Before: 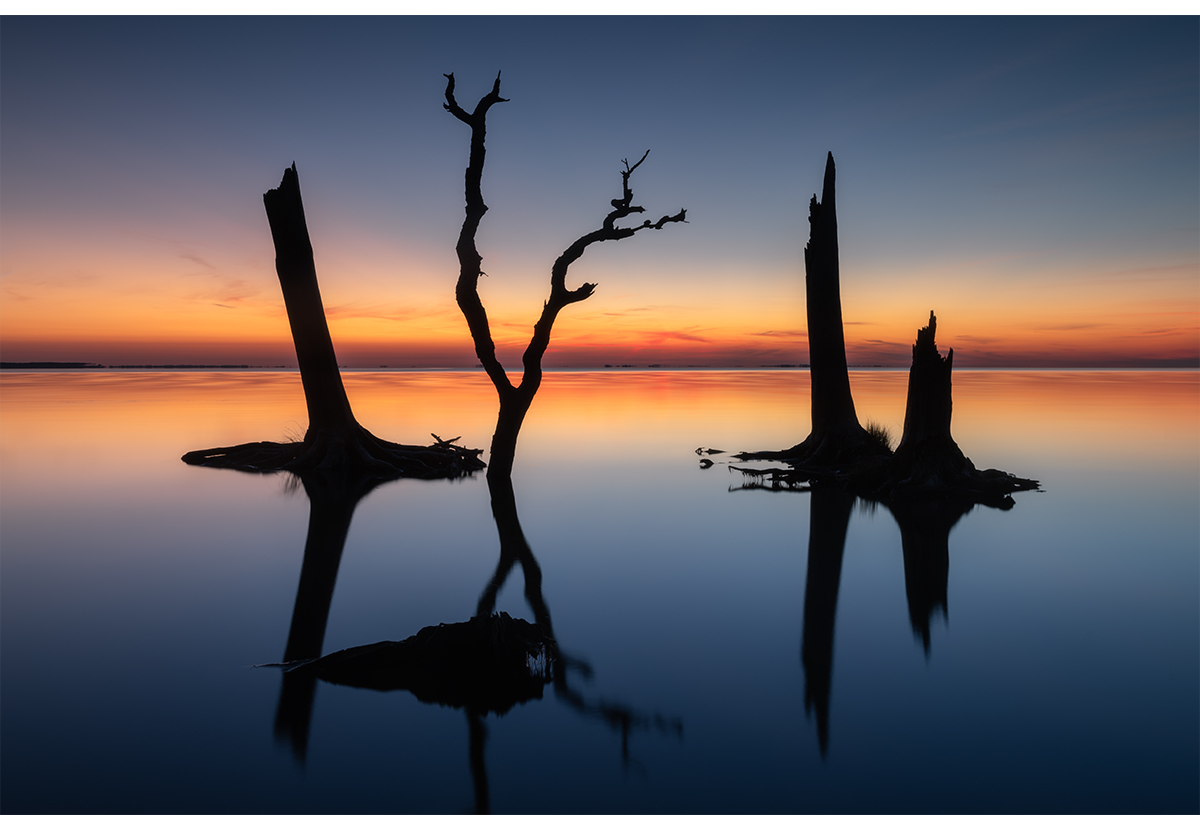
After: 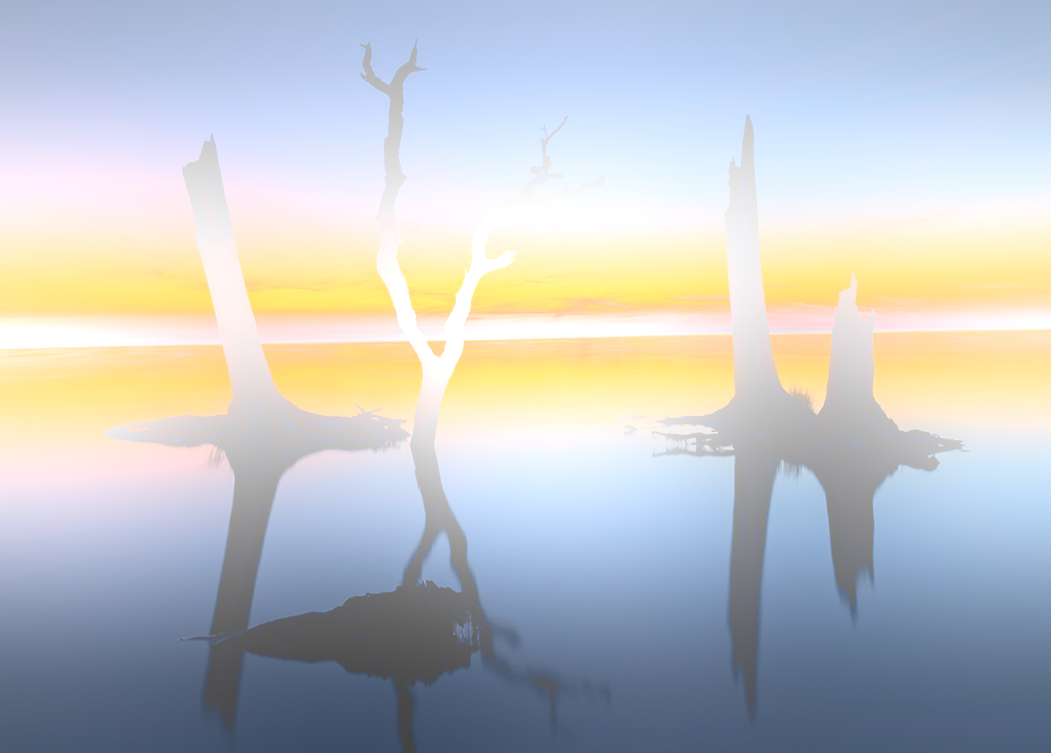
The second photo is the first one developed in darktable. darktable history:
haze removal: on, module defaults
crop and rotate: angle -3.27°, left 5.211%, top 5.211%, right 4.607%, bottom 4.607%
bloom: size 25%, threshold 5%, strength 90%
rotate and perspective: rotation -4.25°, automatic cropping off
tone curve: curves: ch0 [(0, 0.032) (0.181, 0.156) (0.751, 0.829) (1, 1)], color space Lab, linked channels, preserve colors none
